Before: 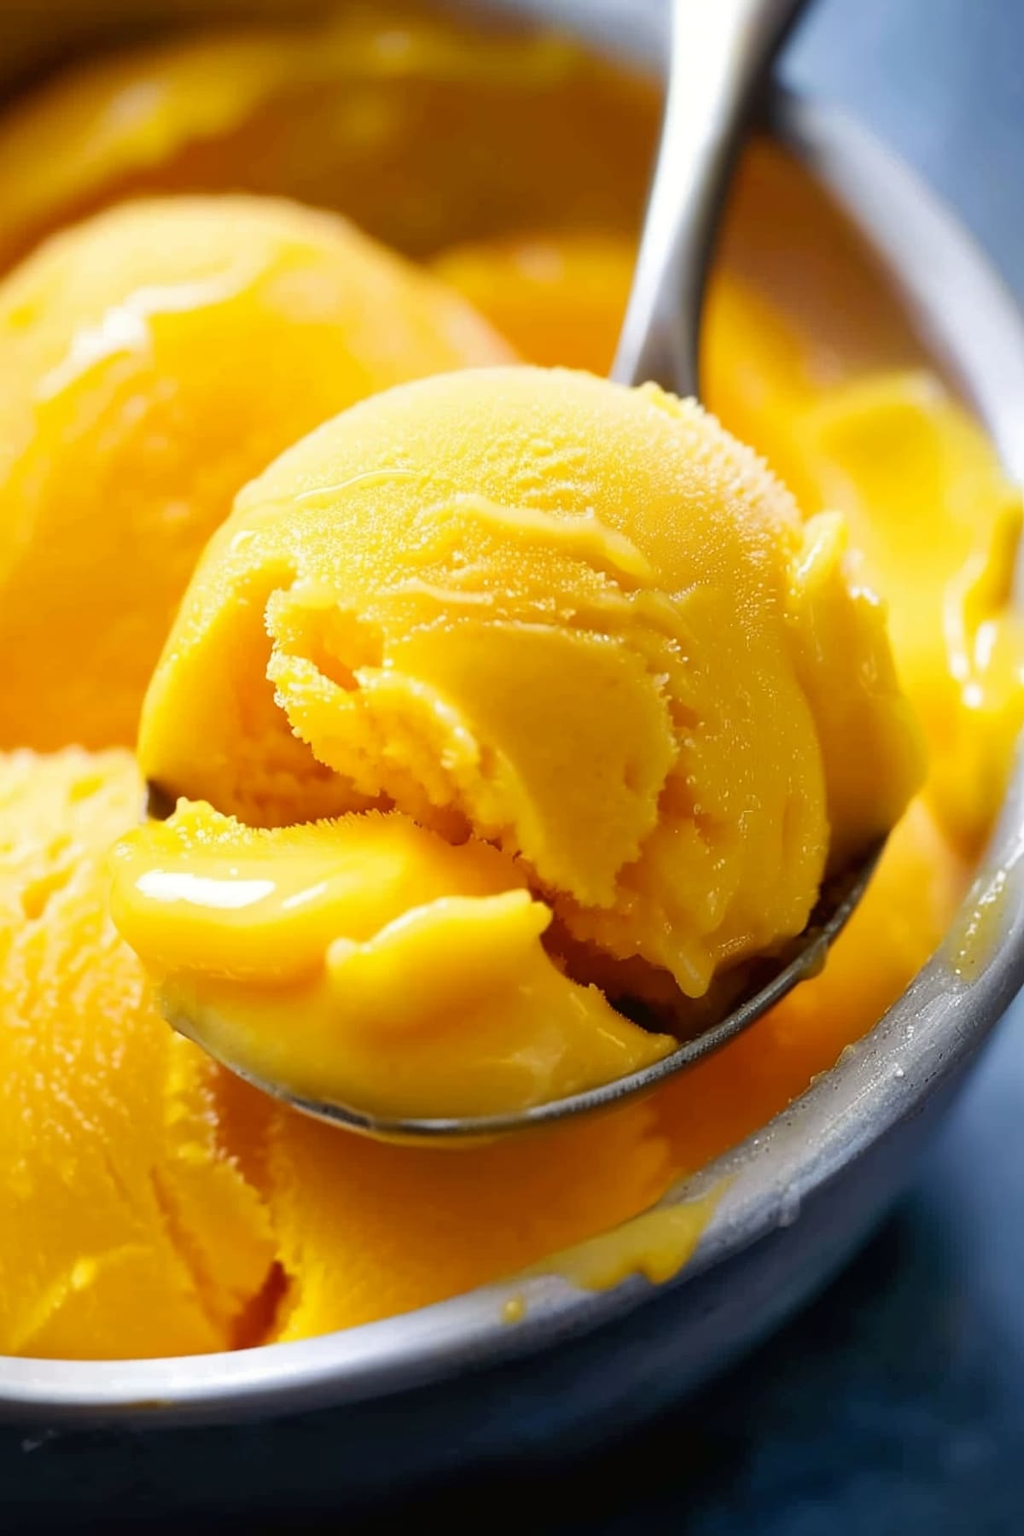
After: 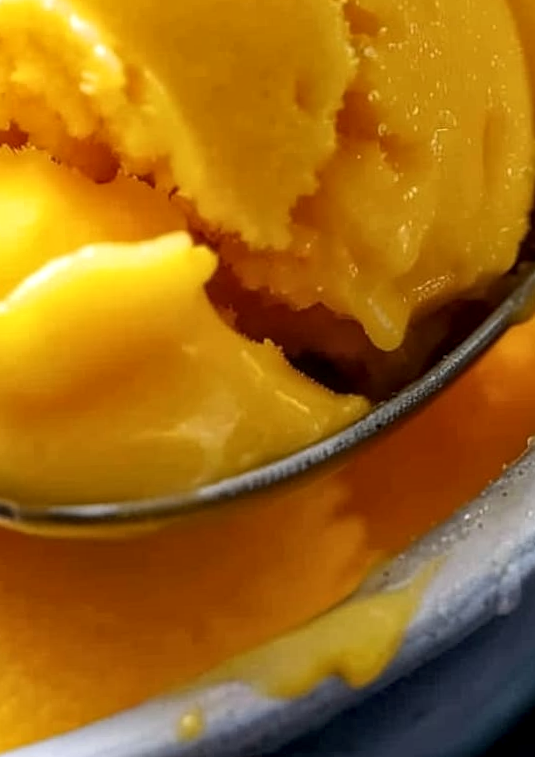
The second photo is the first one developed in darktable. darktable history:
crop: left 37.221%, top 45.169%, right 20.63%, bottom 13.777%
local contrast: highlights 99%, shadows 86%, detail 160%, midtone range 0.2
white balance: emerald 1
rotate and perspective: rotation -2.29°, automatic cropping off
